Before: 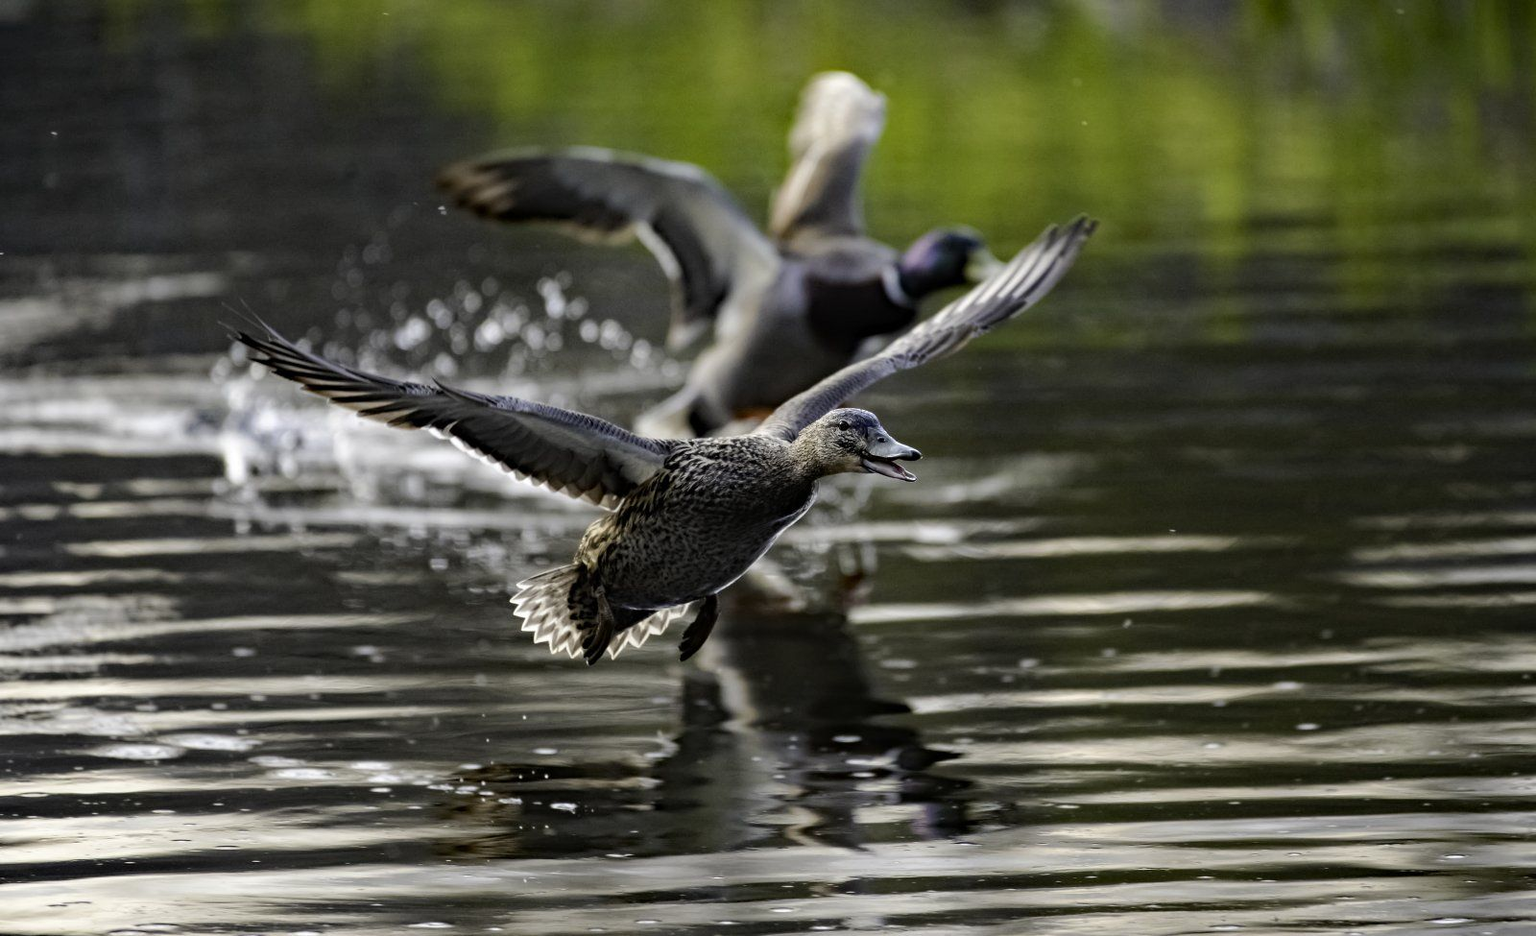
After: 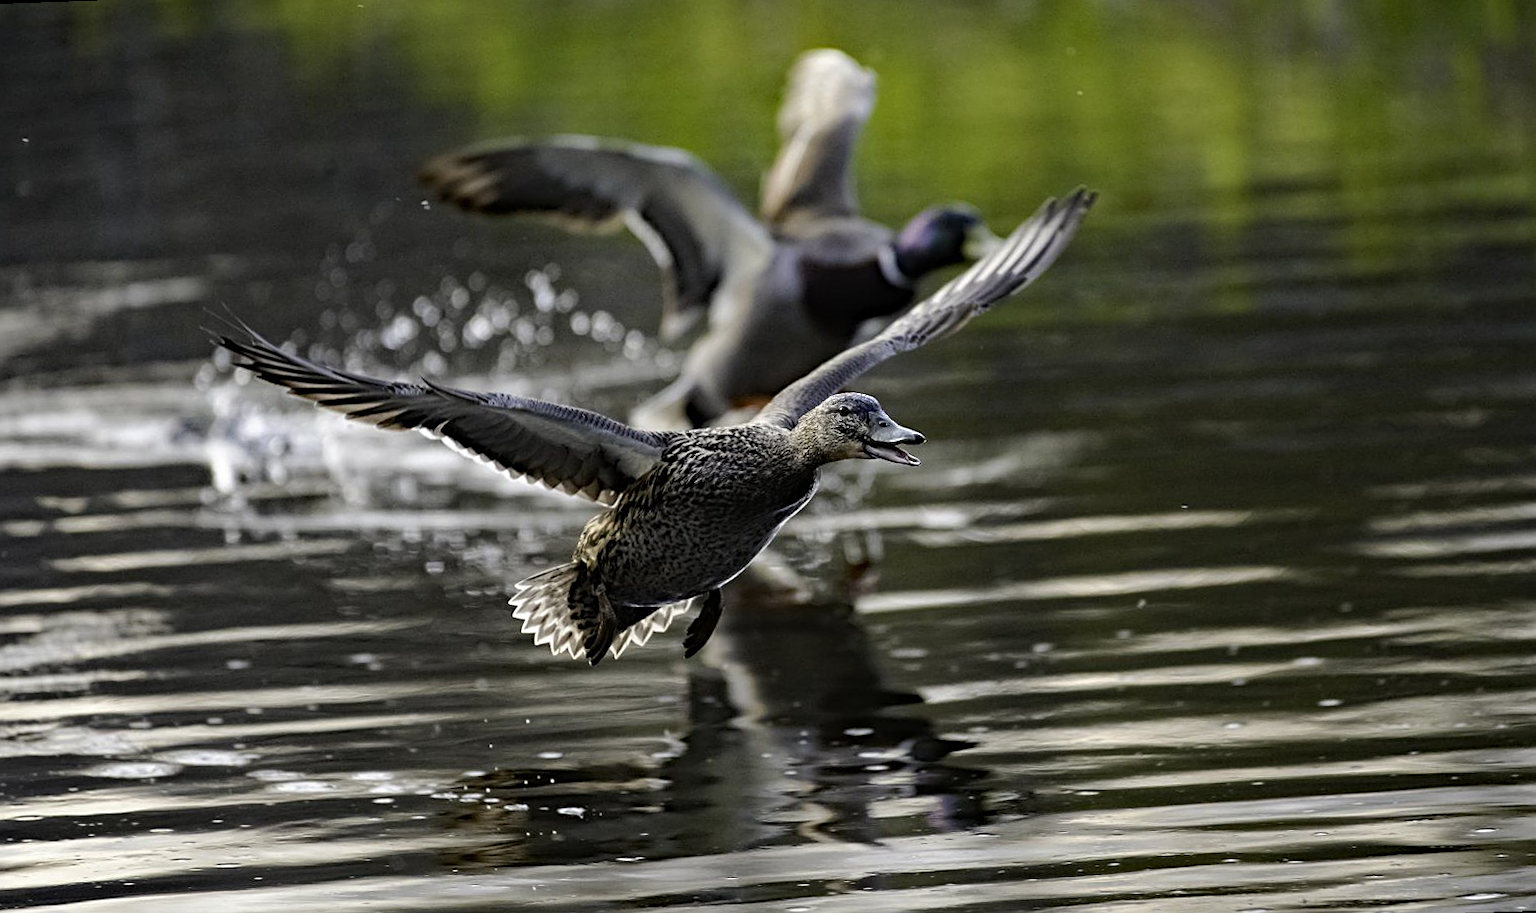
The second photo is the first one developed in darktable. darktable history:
rotate and perspective: rotation -2°, crop left 0.022, crop right 0.978, crop top 0.049, crop bottom 0.951
sharpen: on, module defaults
